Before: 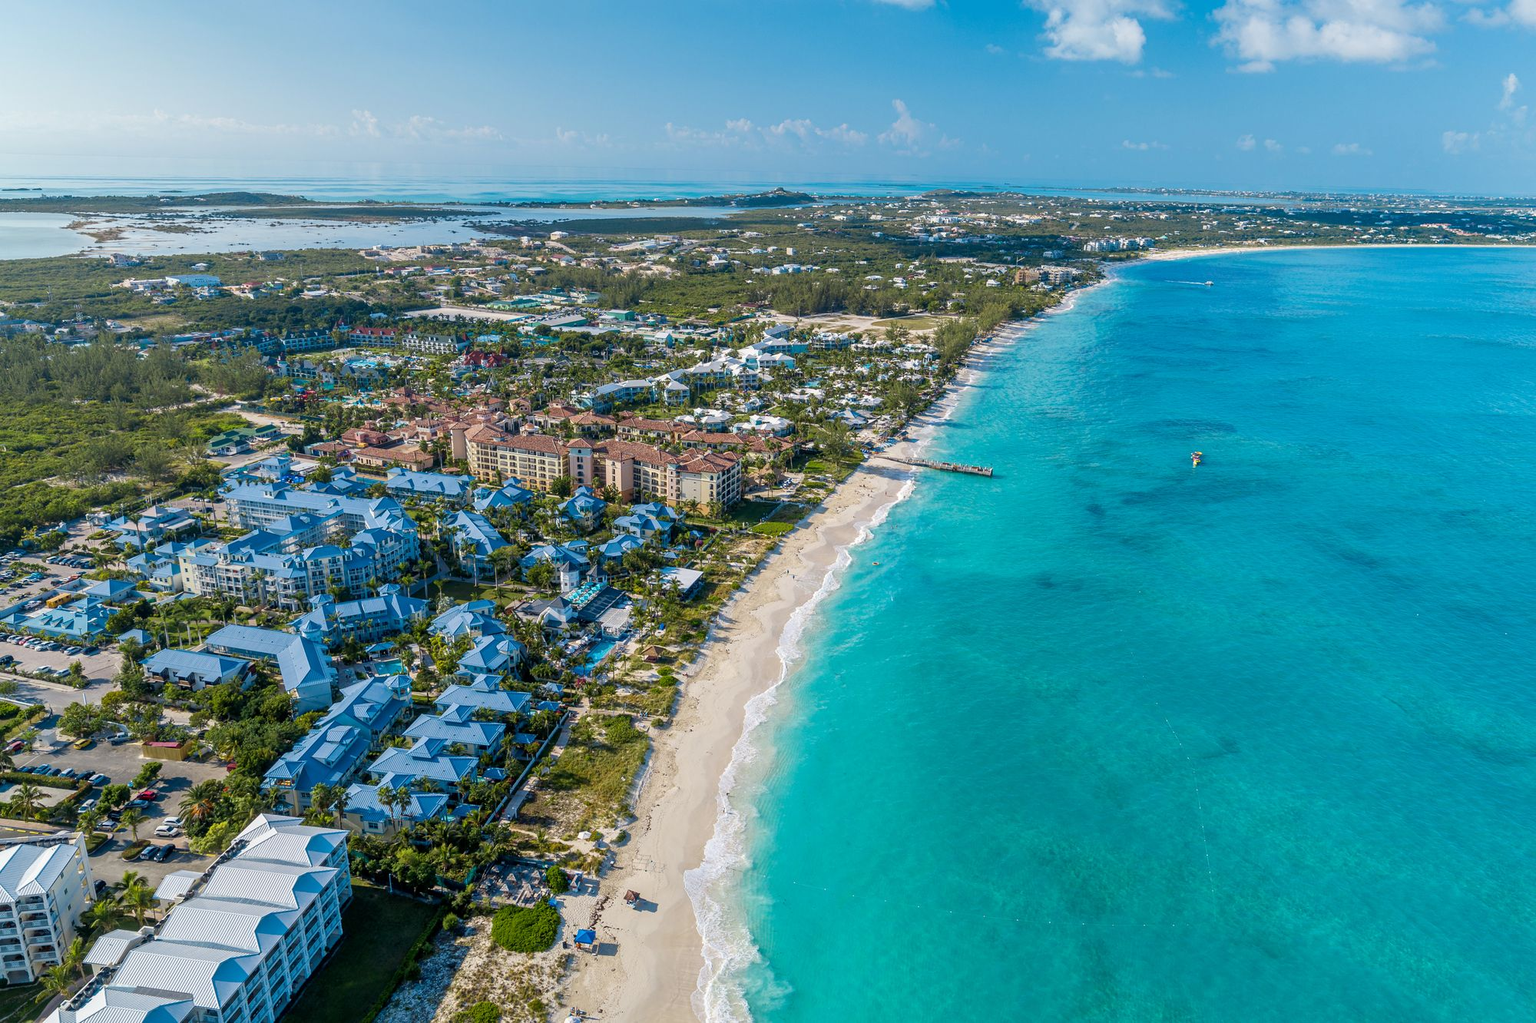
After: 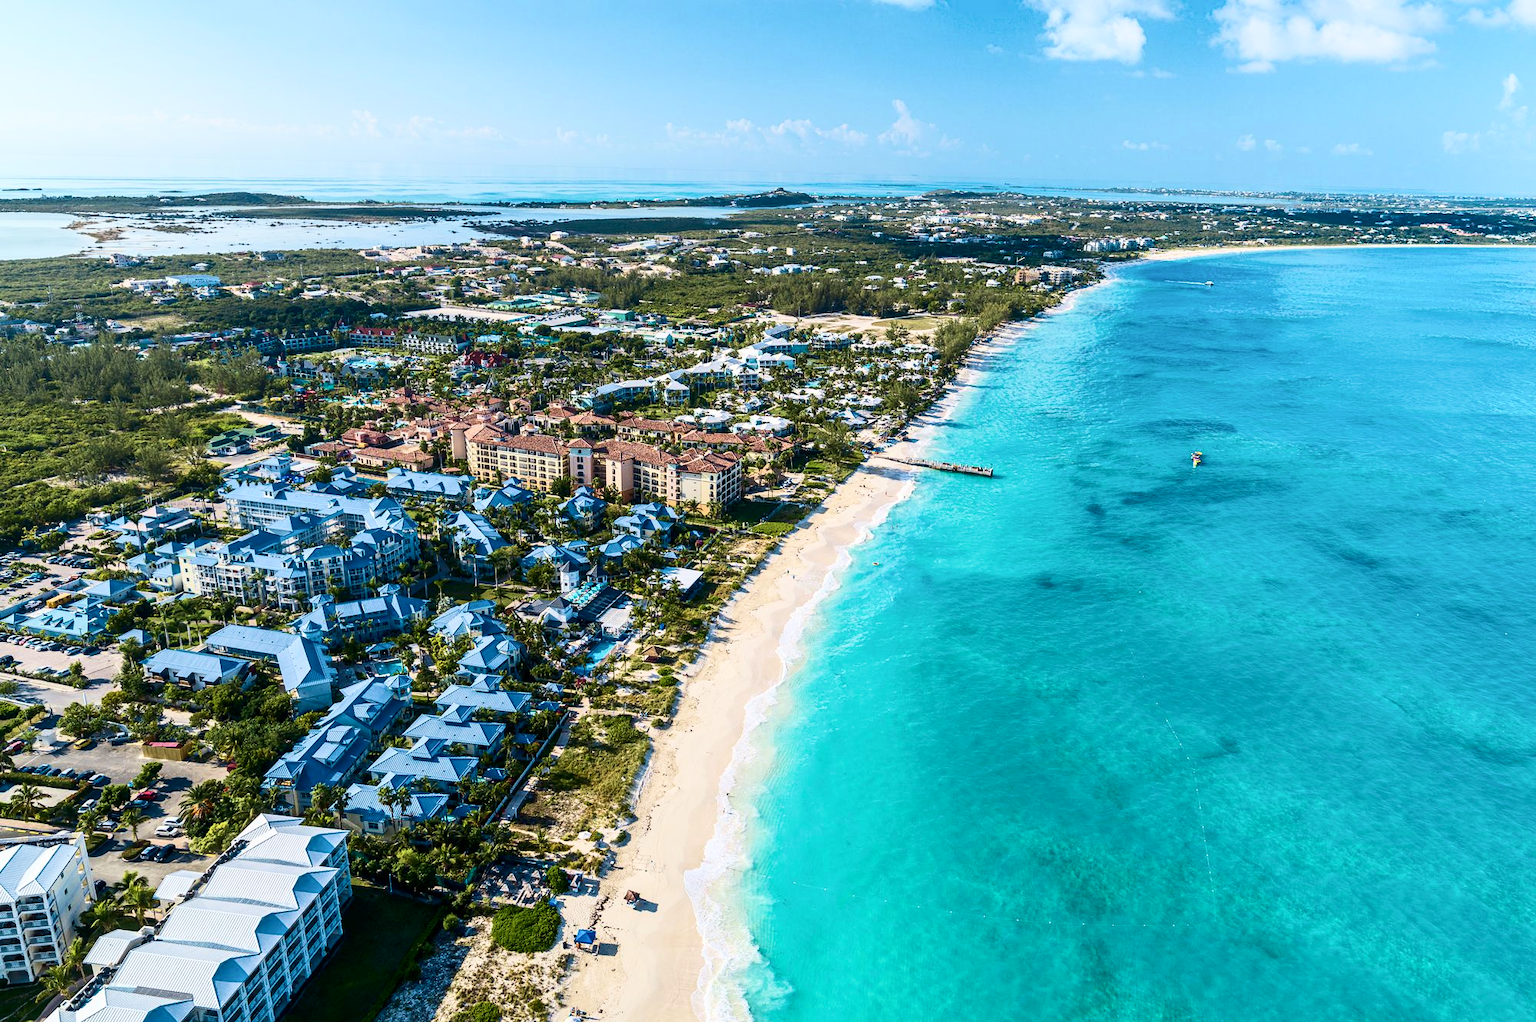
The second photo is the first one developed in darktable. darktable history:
contrast brightness saturation: contrast 0.39, brightness 0.1
velvia: on, module defaults
